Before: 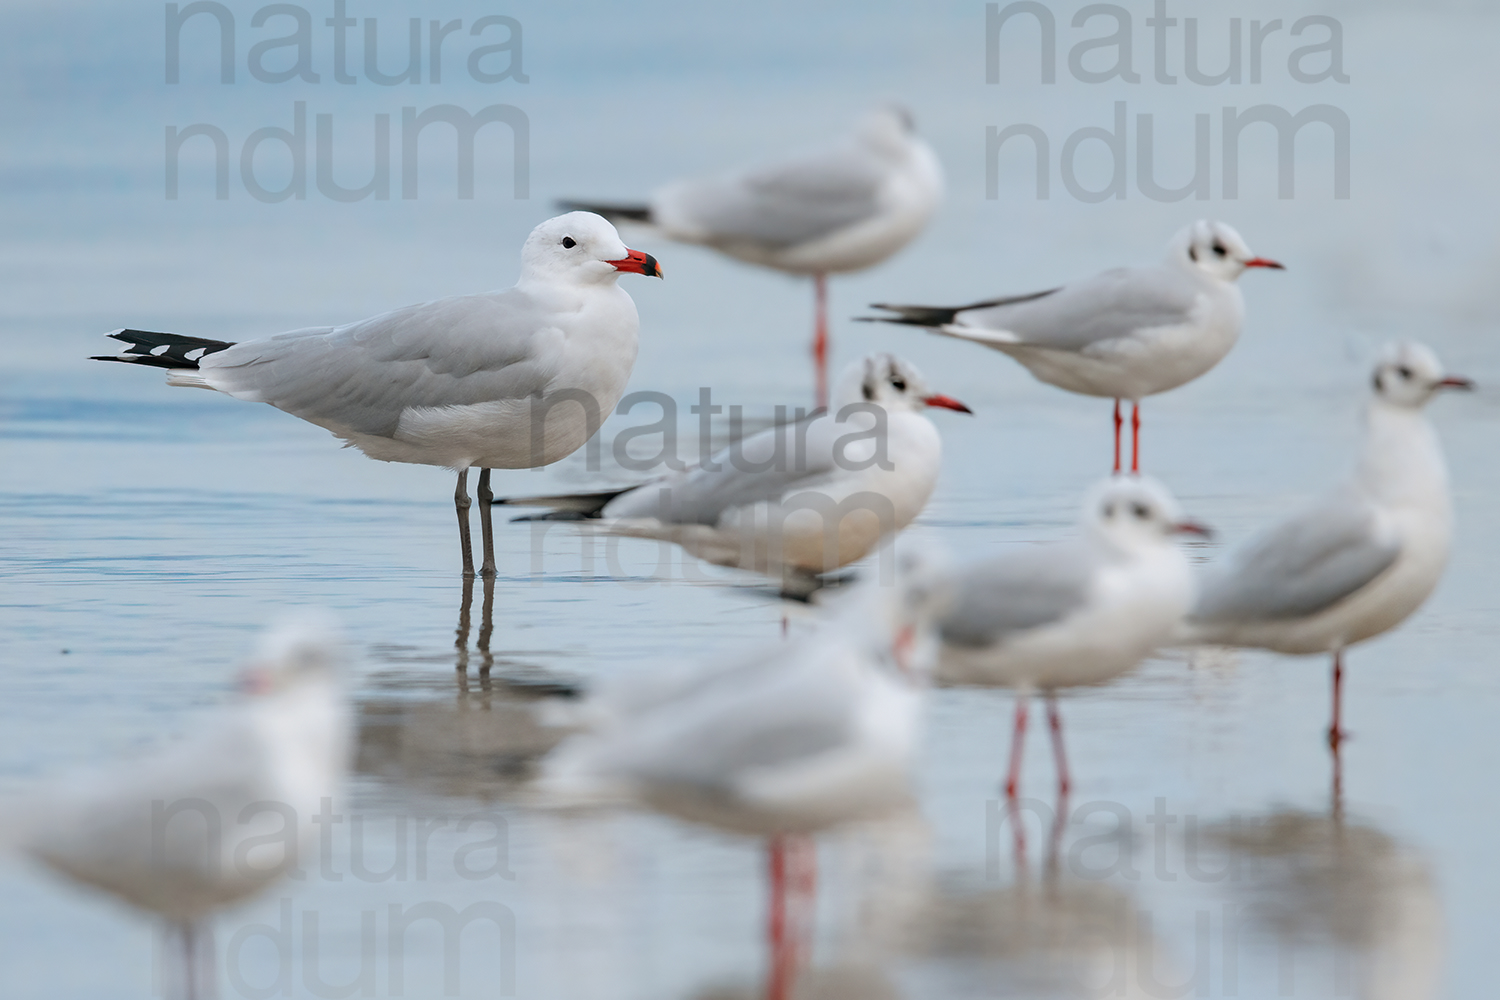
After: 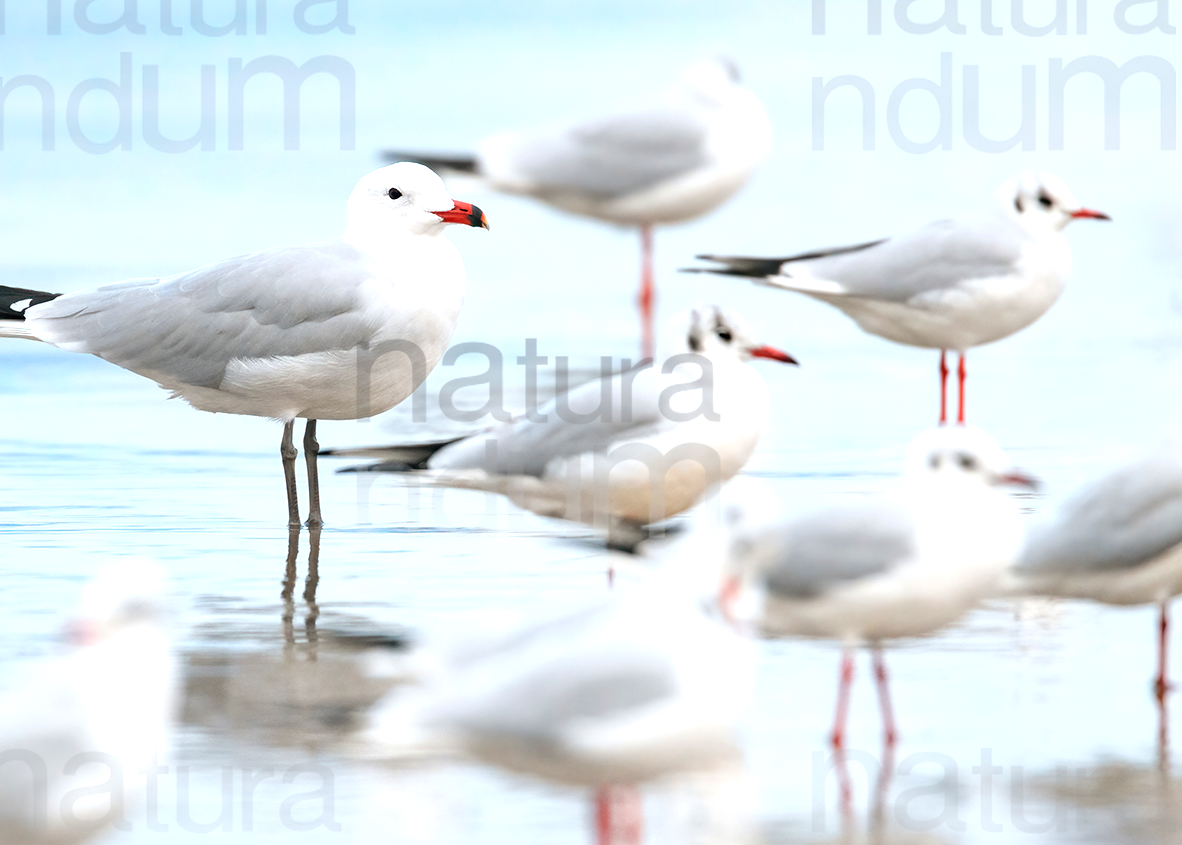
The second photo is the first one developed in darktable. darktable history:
crop: left 11.63%, top 4.966%, right 9.556%, bottom 10.163%
exposure: exposure 1 EV, compensate highlight preservation false
